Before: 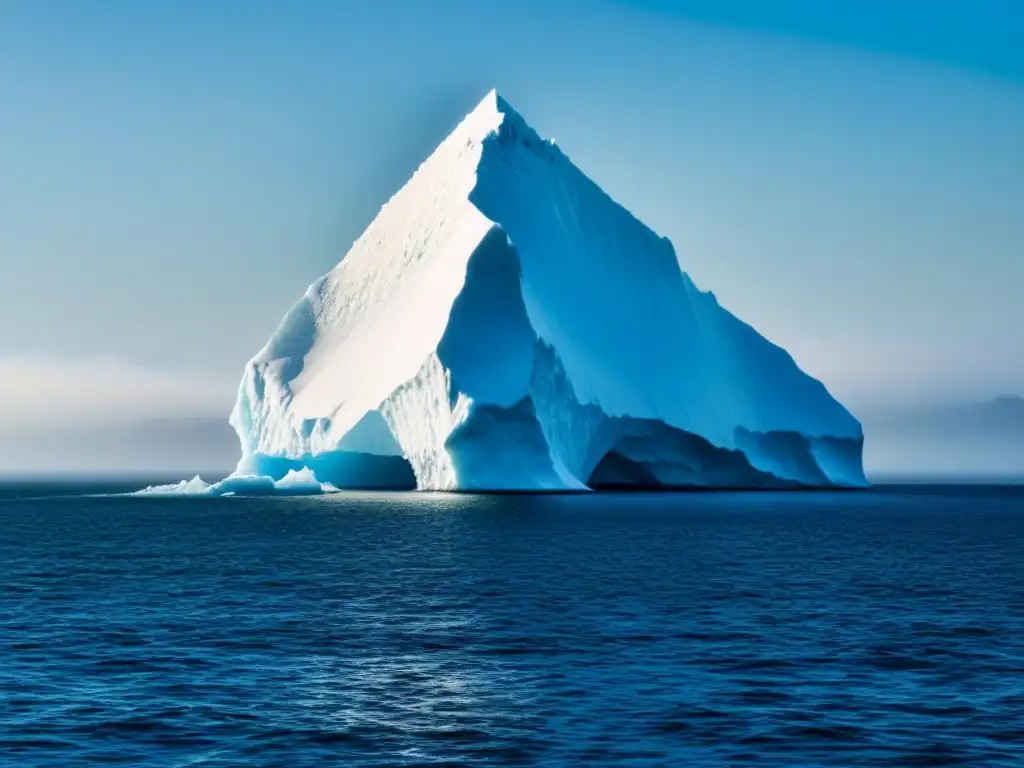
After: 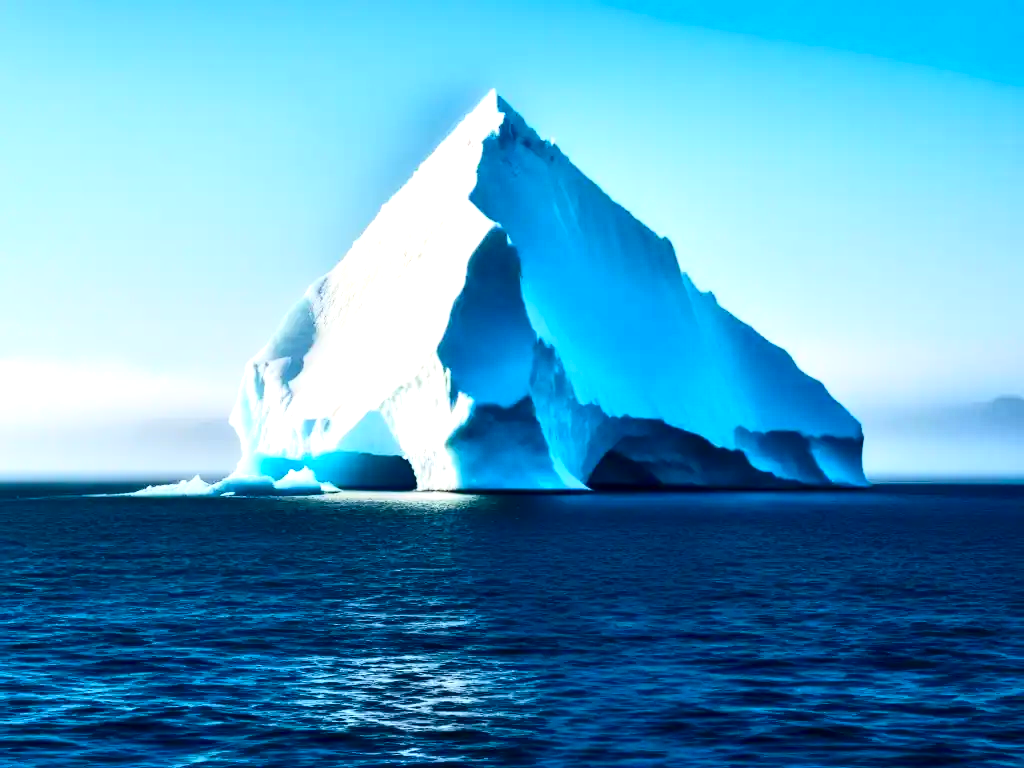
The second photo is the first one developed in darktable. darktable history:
contrast brightness saturation: contrast 0.303, brightness -0.07, saturation 0.165
exposure: black level correction 0, exposure 0.699 EV, compensate exposure bias true, compensate highlight preservation false
tone equalizer: on, module defaults
